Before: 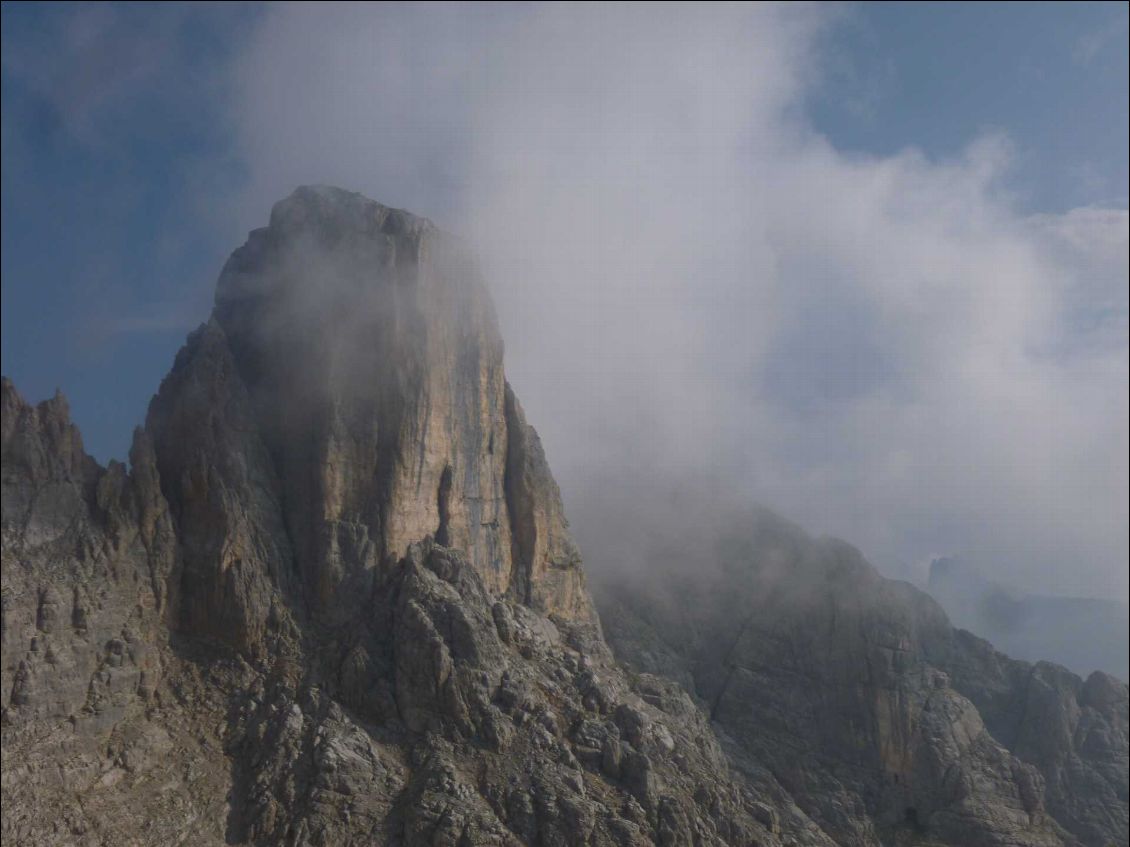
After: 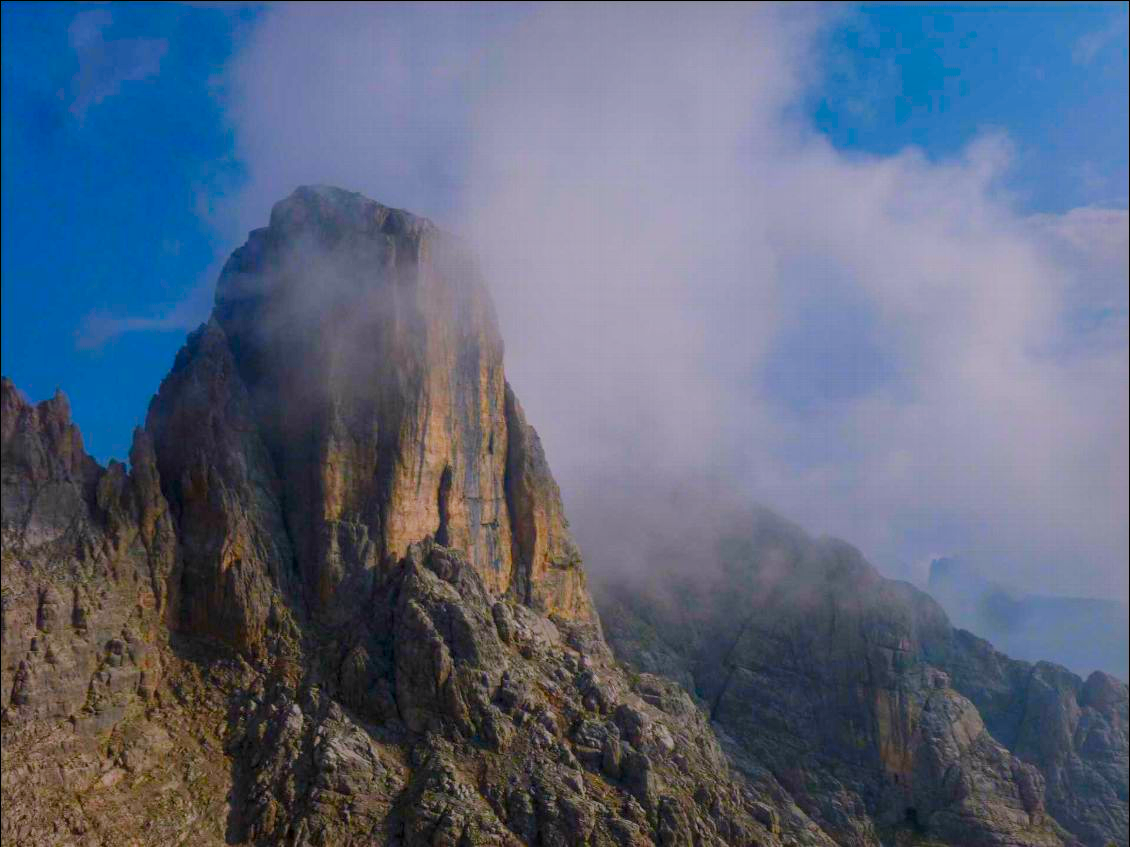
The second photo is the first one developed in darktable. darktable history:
color correction: highlights a* 1.62, highlights b* -1.77, saturation 2.43
filmic rgb: black relative exposure -7.65 EV, white relative exposure 4.56 EV, hardness 3.61, contrast 1.05, preserve chrominance no, color science v5 (2021)
local contrast: detail 130%
